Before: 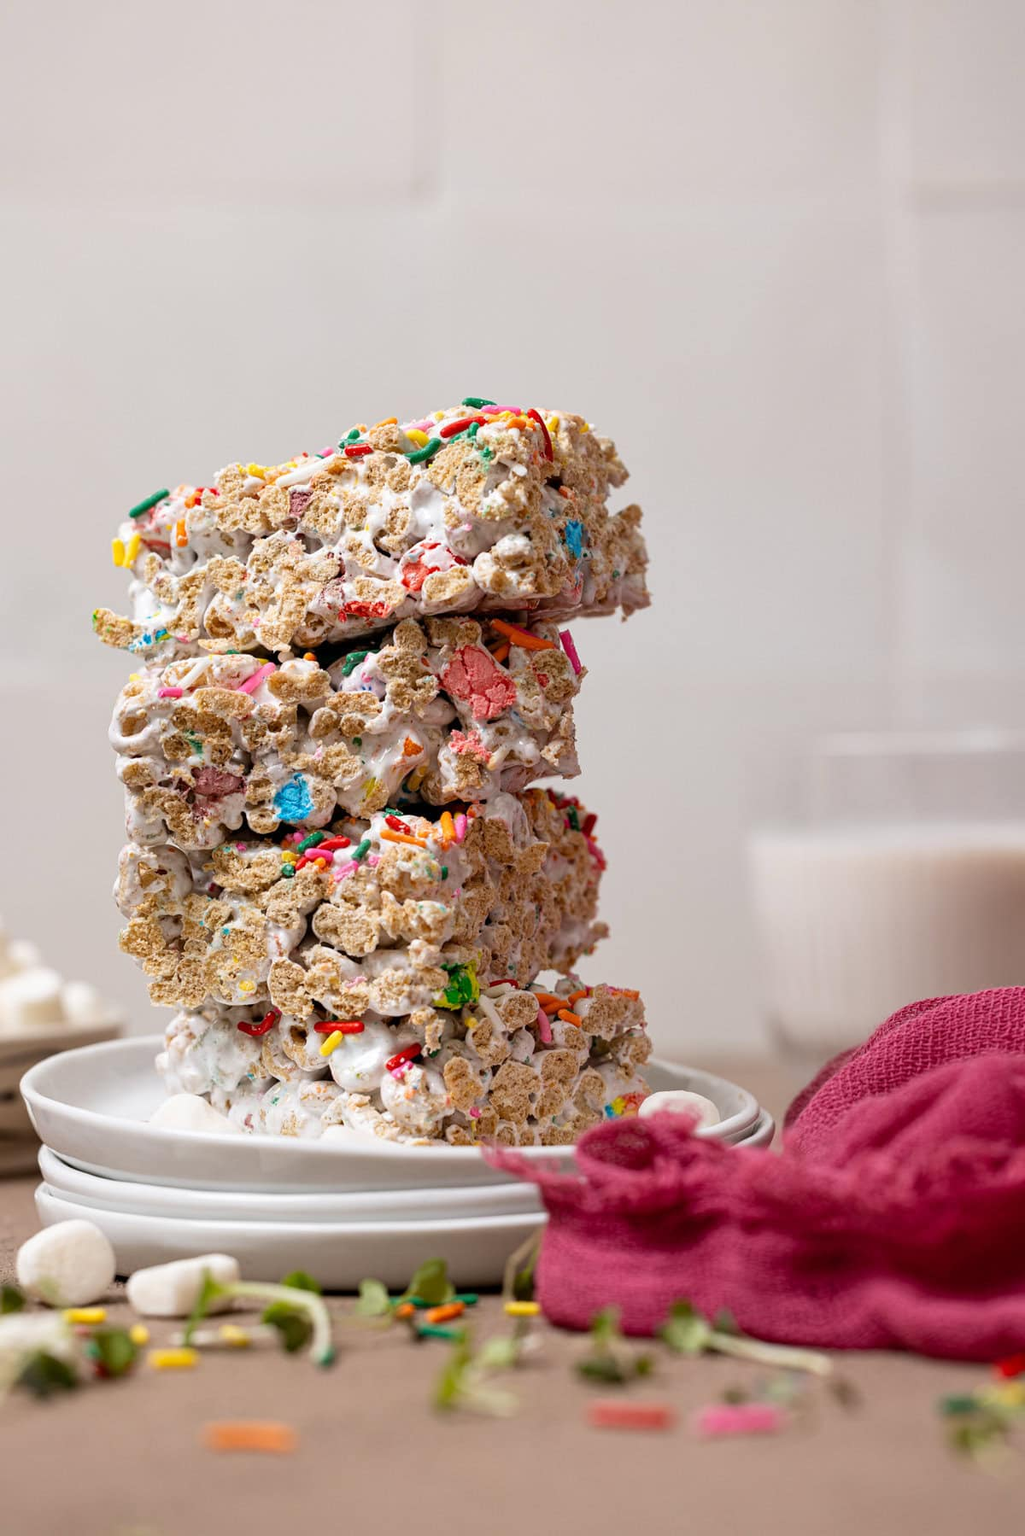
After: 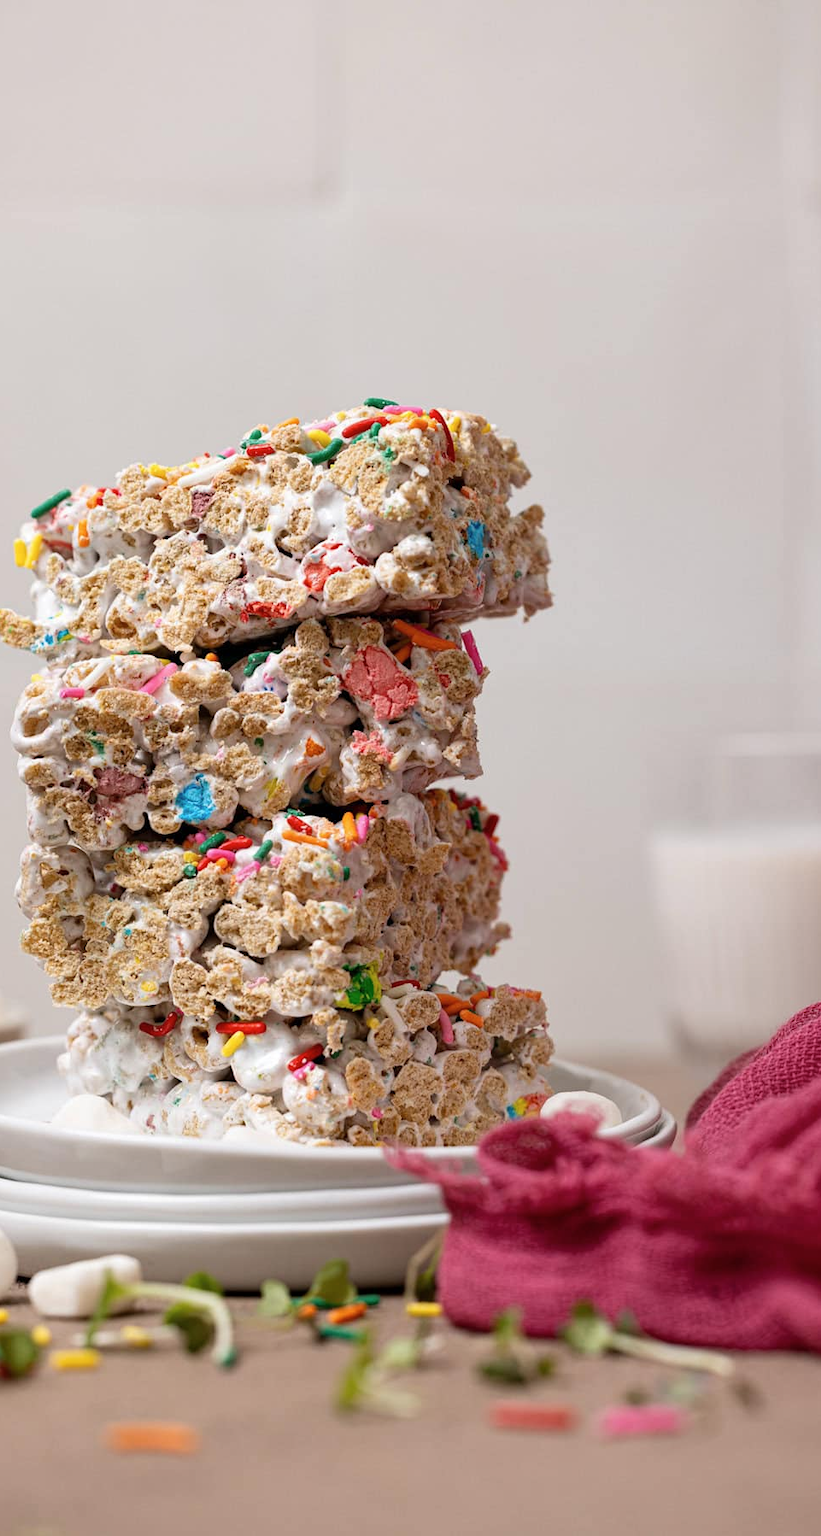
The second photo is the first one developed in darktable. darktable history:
contrast brightness saturation: saturation -0.05
crop and rotate: left 9.597%, right 10.195%
